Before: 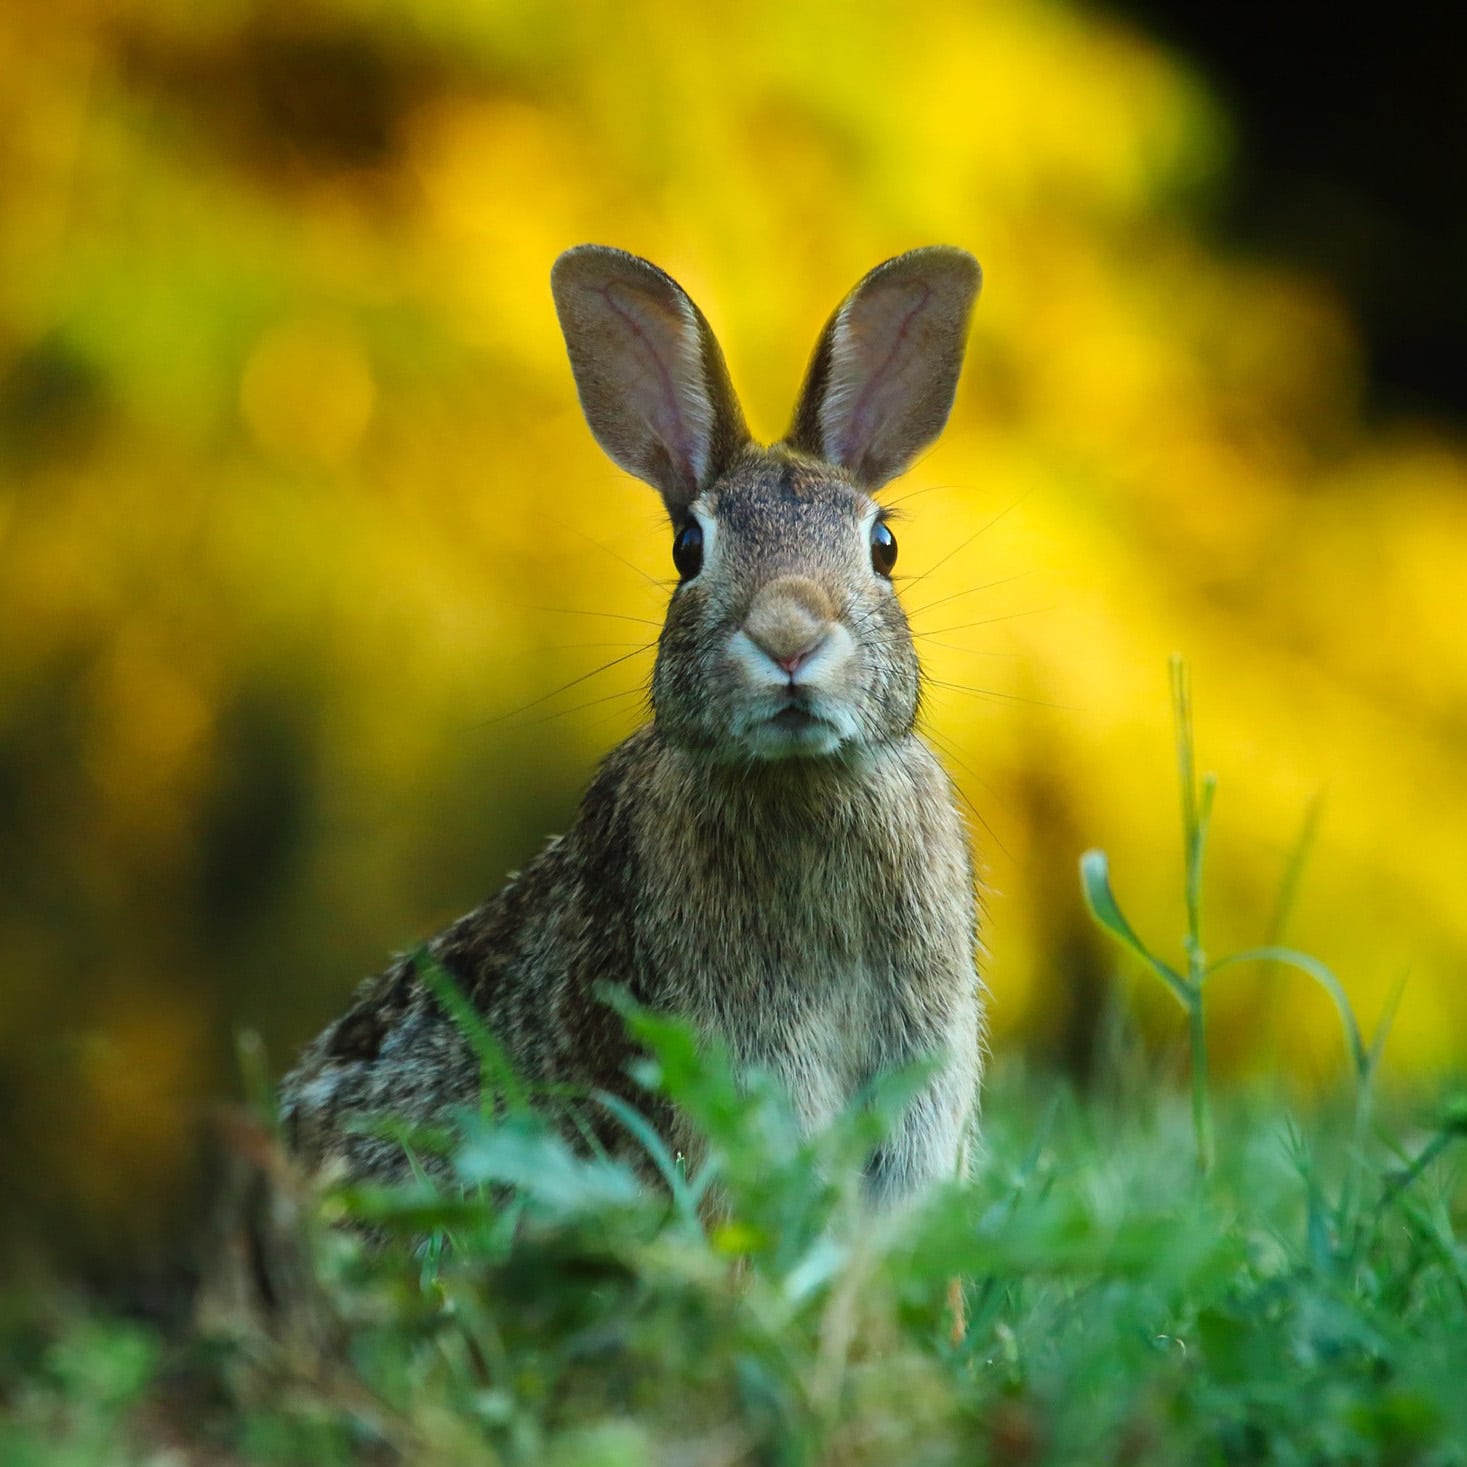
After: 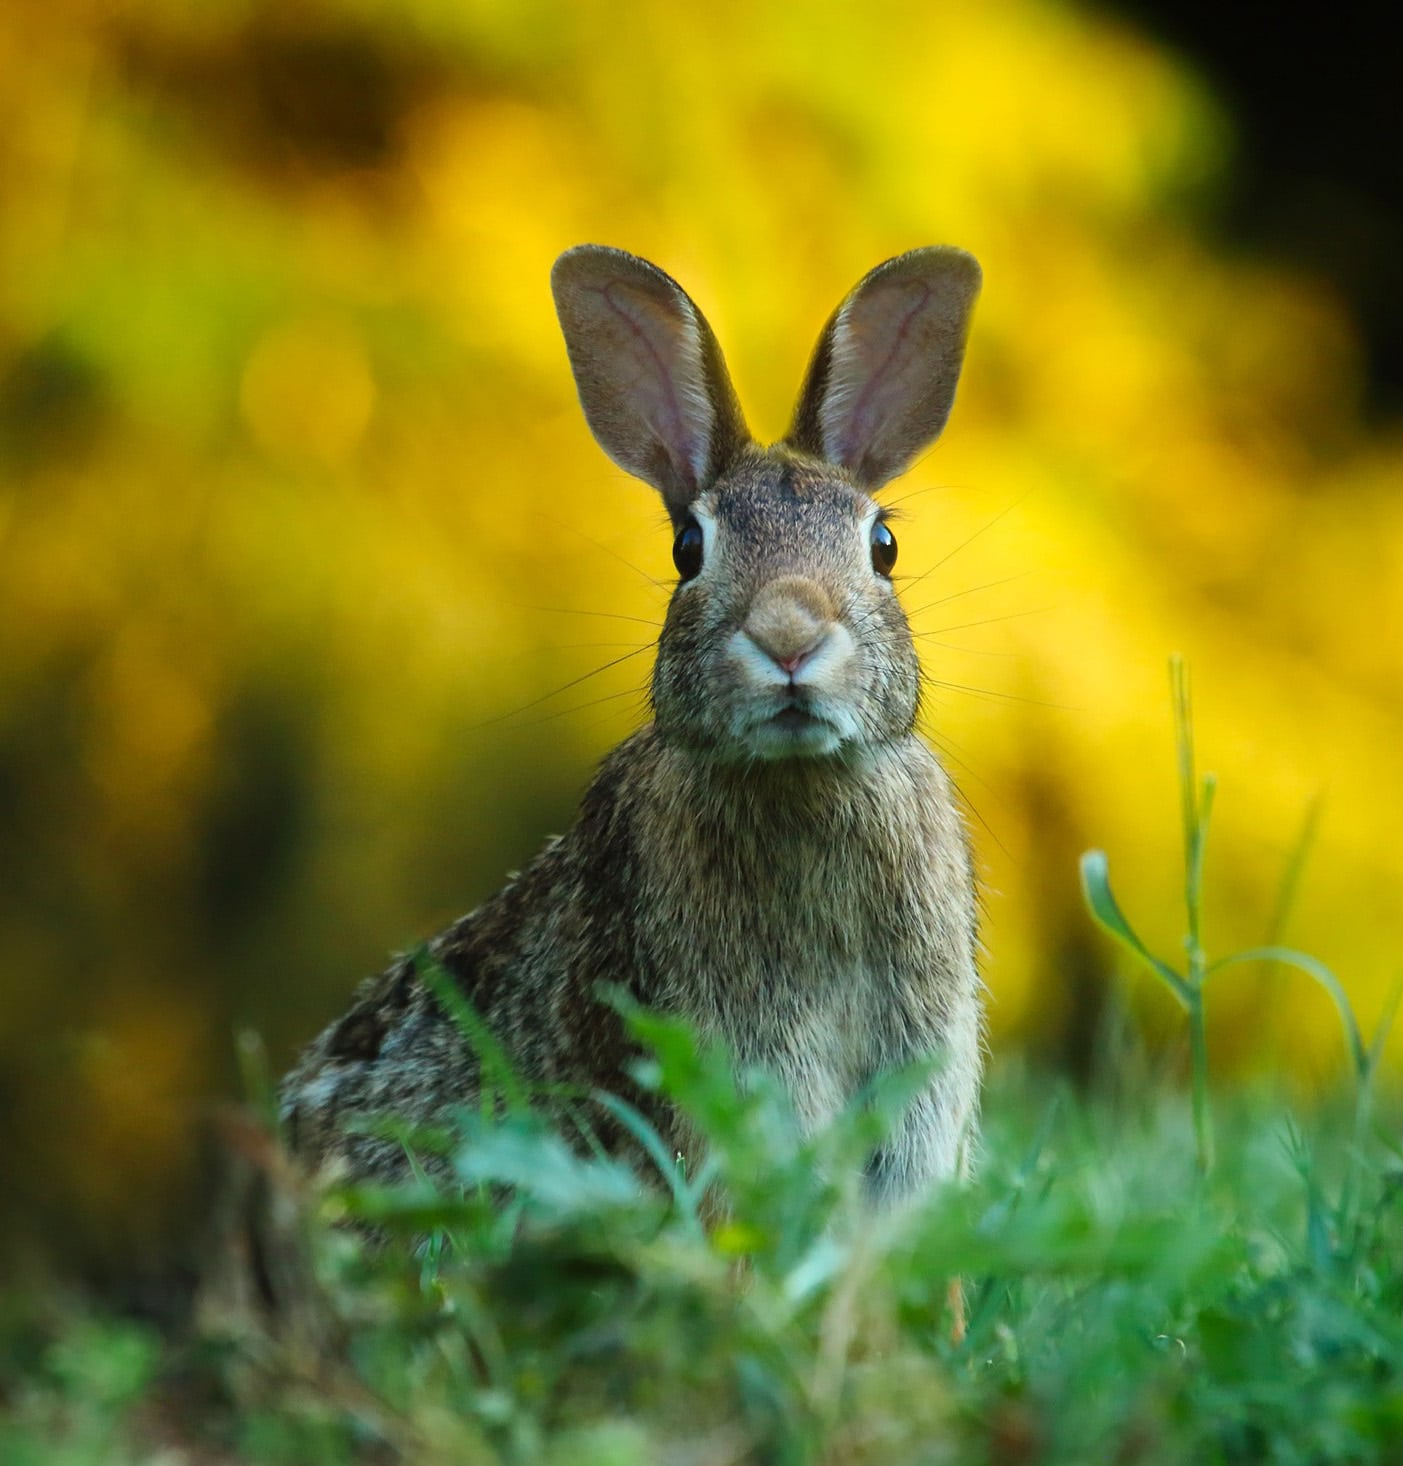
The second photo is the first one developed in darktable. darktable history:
crop: right 4.295%, bottom 0.022%
